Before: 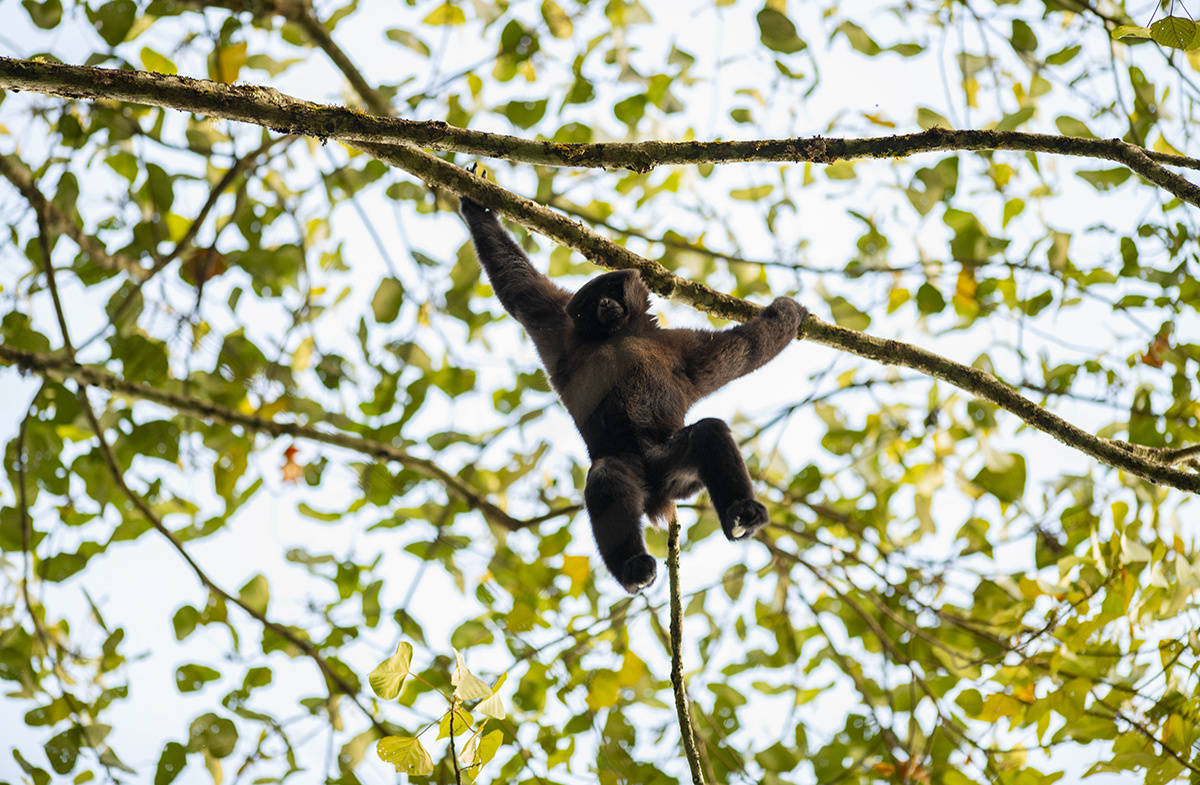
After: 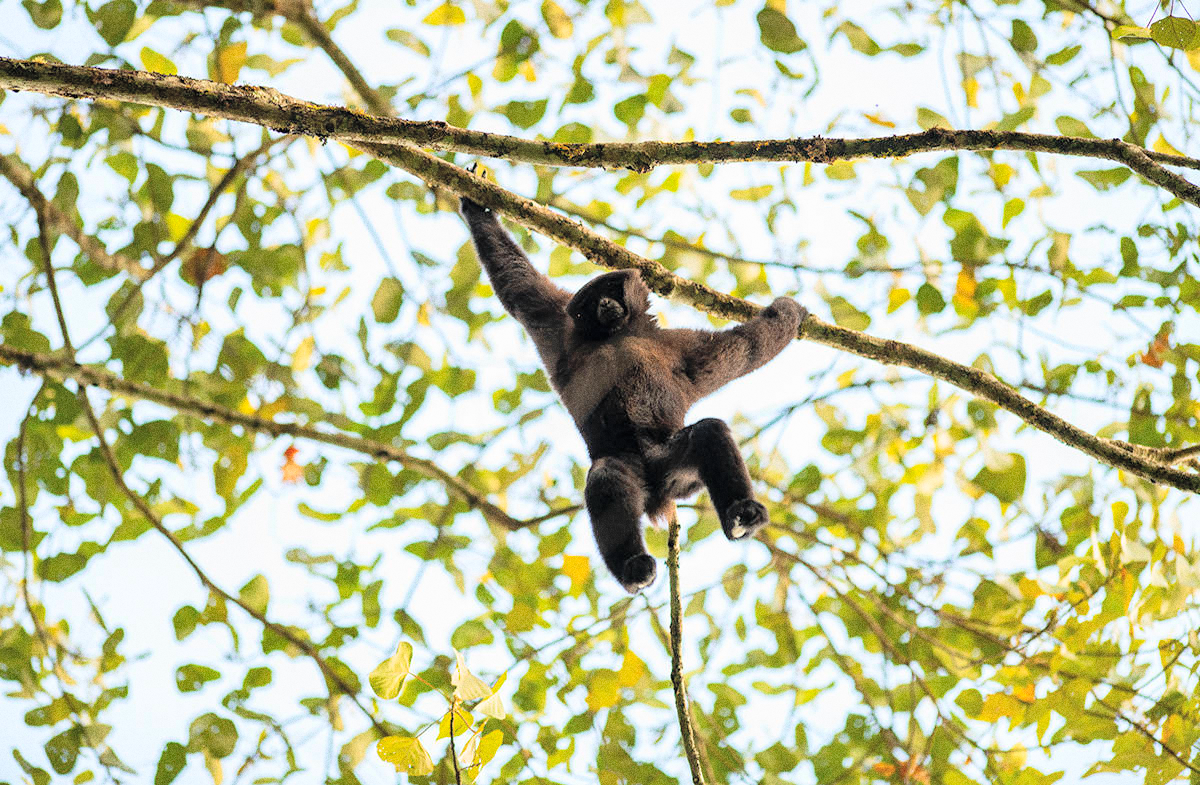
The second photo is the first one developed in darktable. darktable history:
grain: coarseness 0.09 ISO, strength 40%
shadows and highlights: radius 125.46, shadows 30.51, highlights -30.51, low approximation 0.01, soften with gaussian
global tonemap: drago (0.7, 100)
